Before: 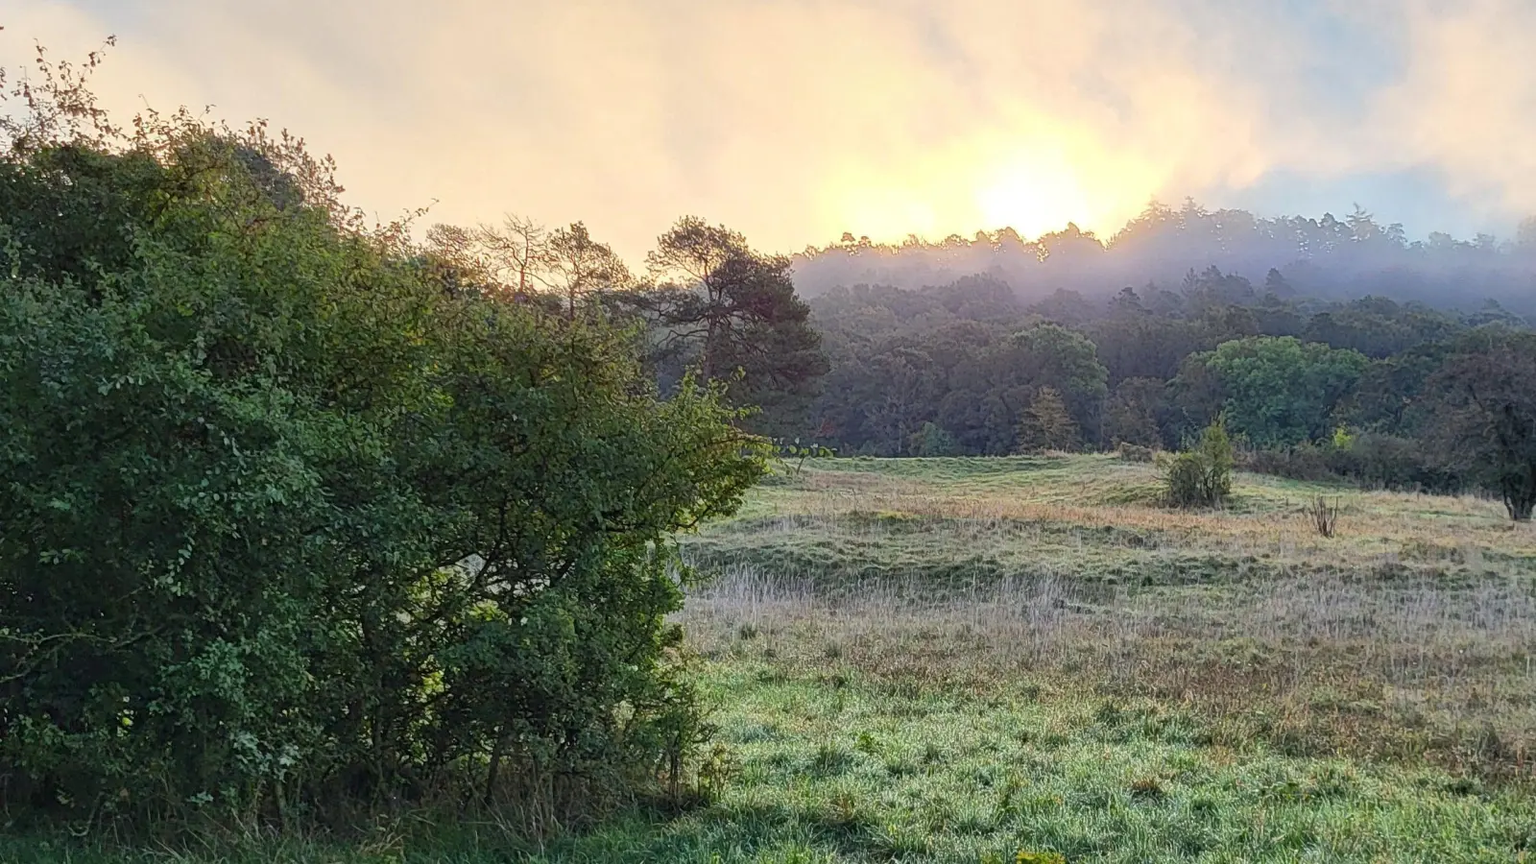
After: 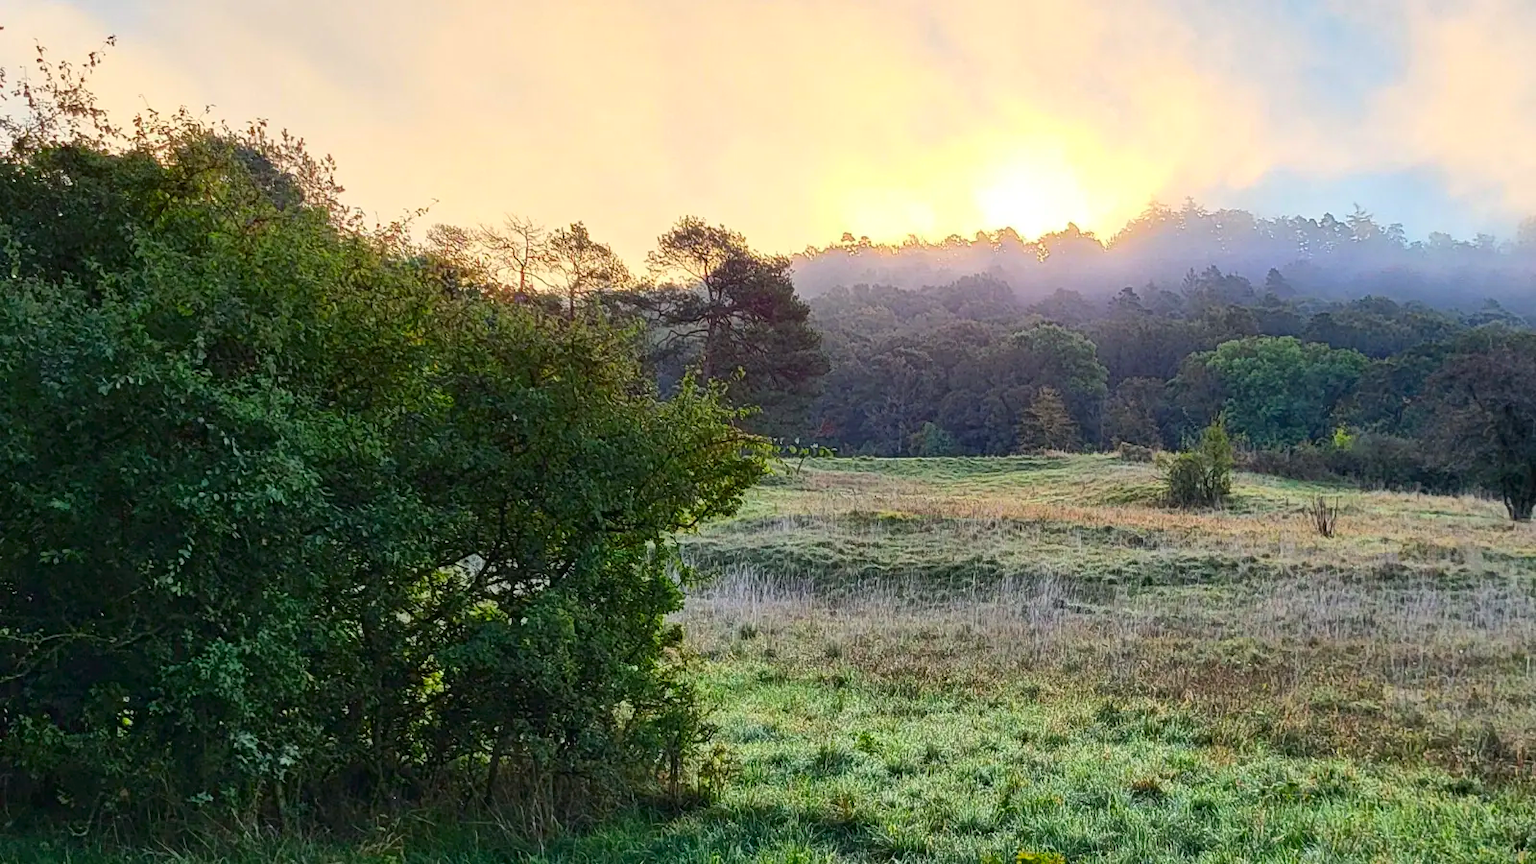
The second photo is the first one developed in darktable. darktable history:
contrast brightness saturation: contrast 0.162, saturation 0.323
